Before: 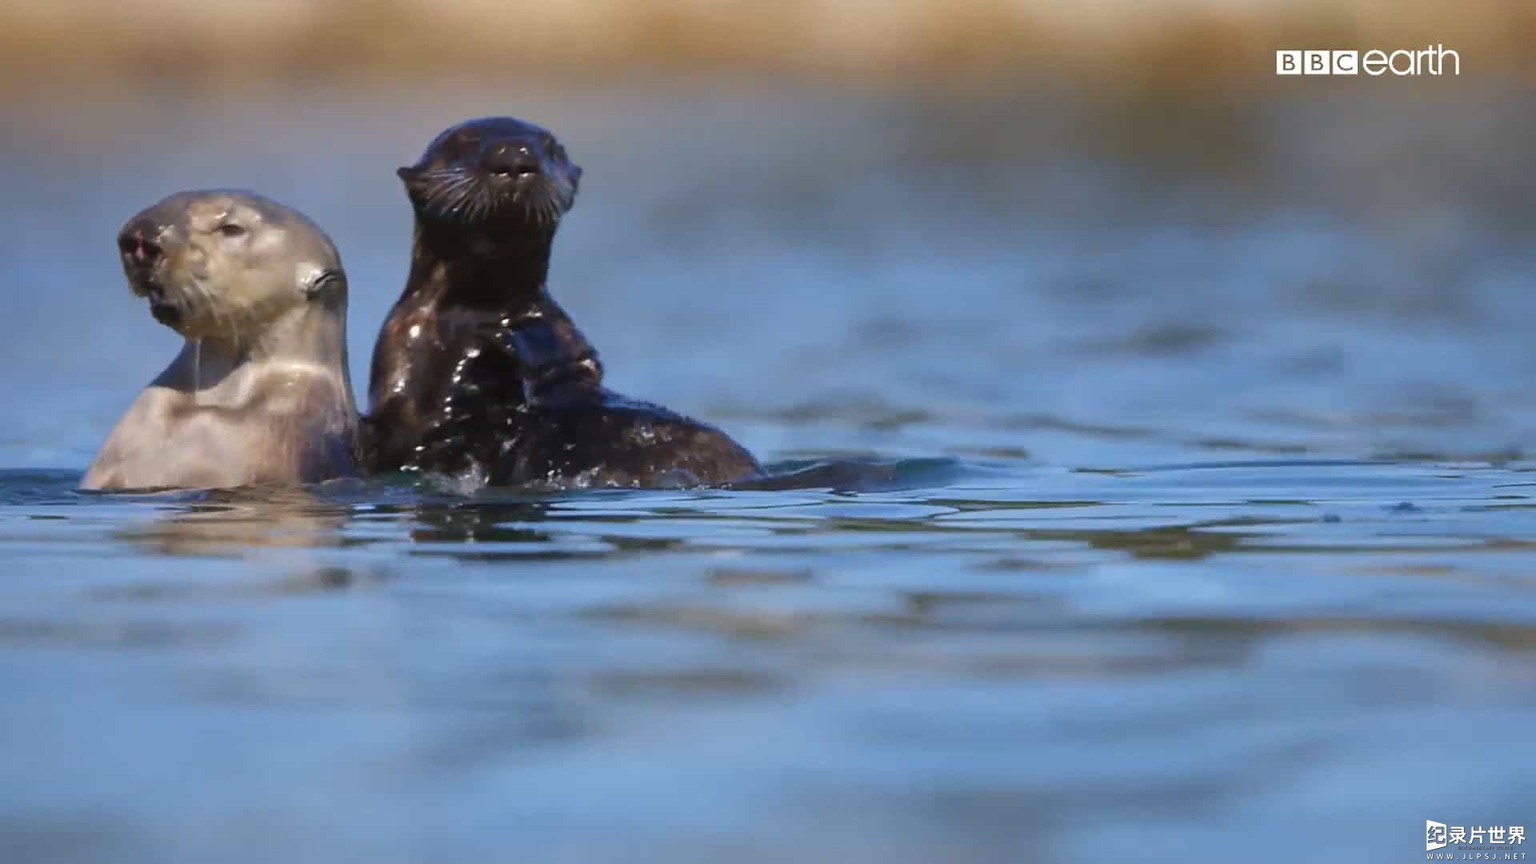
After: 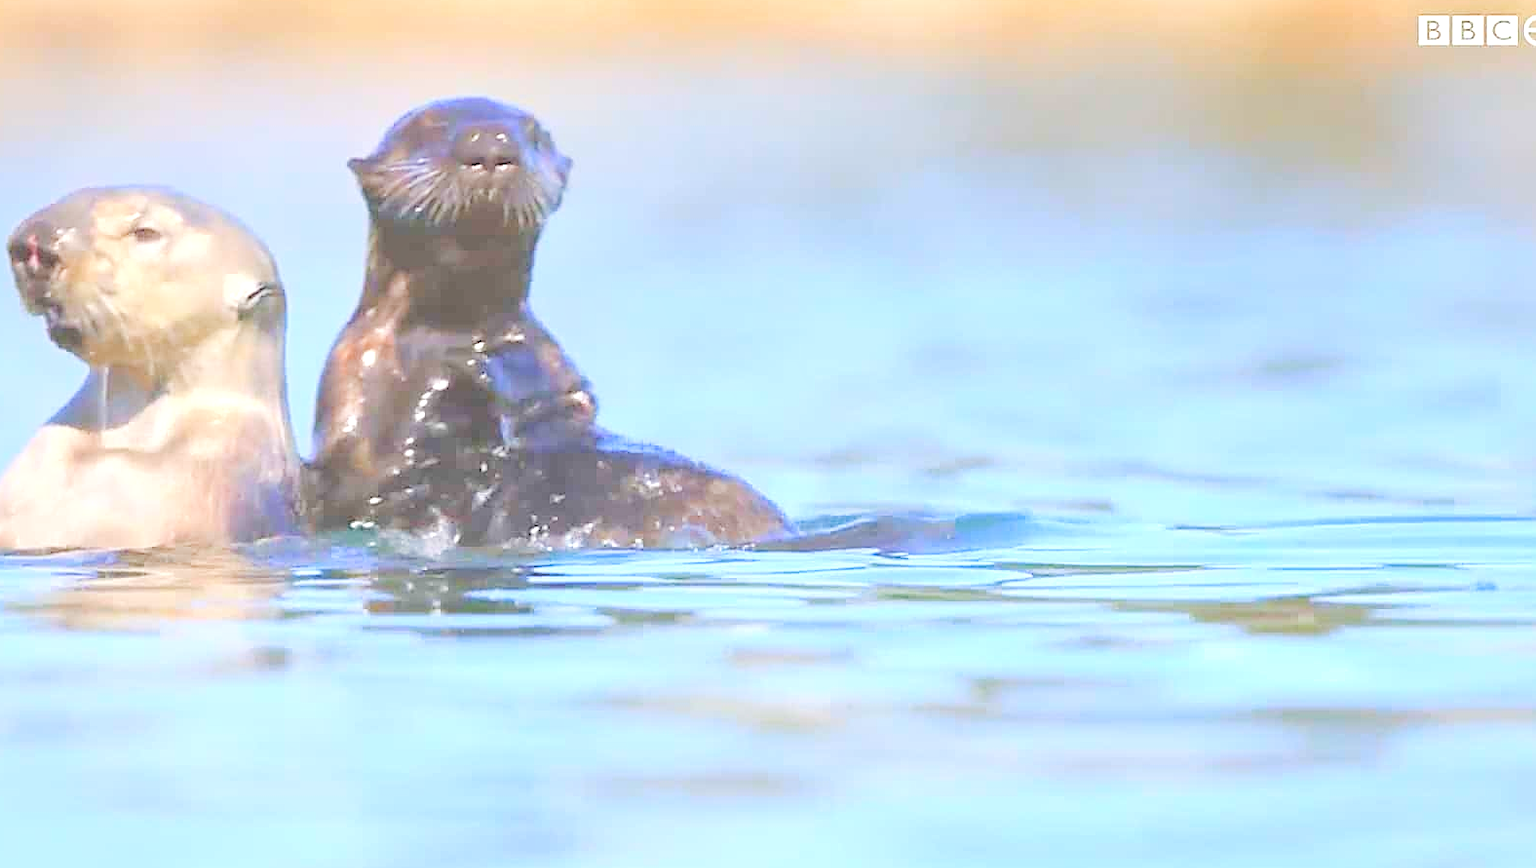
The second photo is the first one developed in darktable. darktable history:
crop and rotate: left 7.315%, top 4.529%, right 10.555%, bottom 12.918%
shadows and highlights: radius 126.03, shadows 30.57, highlights -30.69, low approximation 0.01, soften with gaussian
contrast brightness saturation: brightness 0.985
exposure: black level correction 0, exposure 1.194 EV, compensate highlight preservation false
tone equalizer: on, module defaults
color balance rgb: power › hue 75.48°, linear chroma grading › global chroma 14.934%, perceptual saturation grading › global saturation 20%, perceptual saturation grading › highlights -50.576%, perceptual saturation grading › shadows 31.174%
sharpen: on, module defaults
